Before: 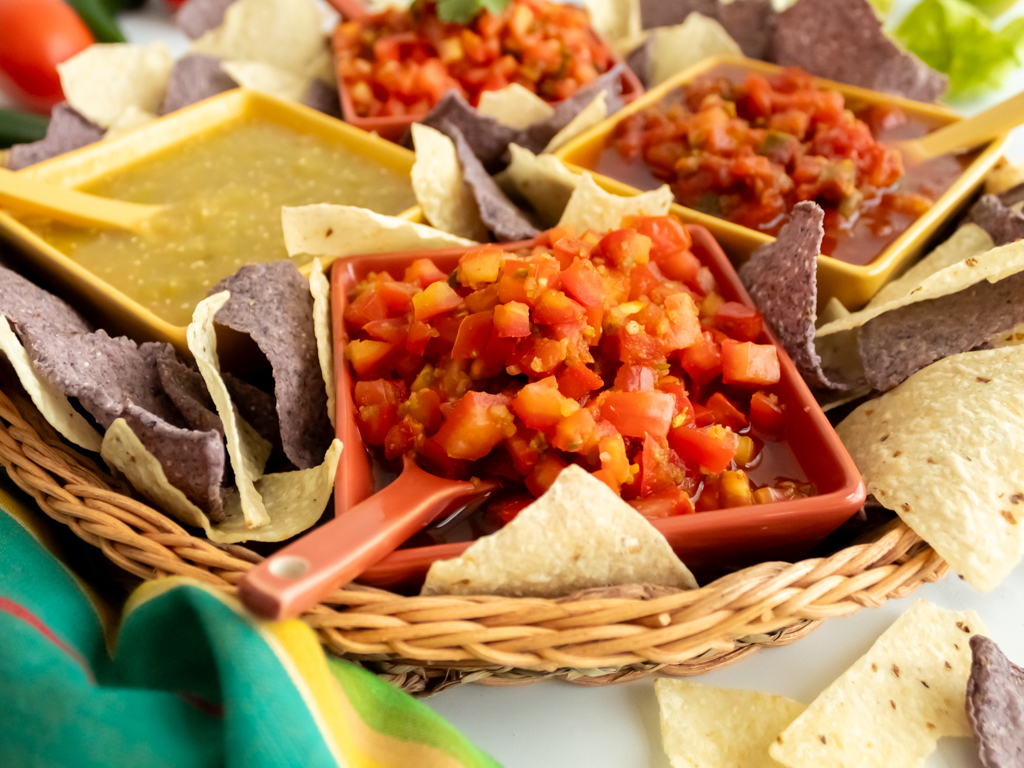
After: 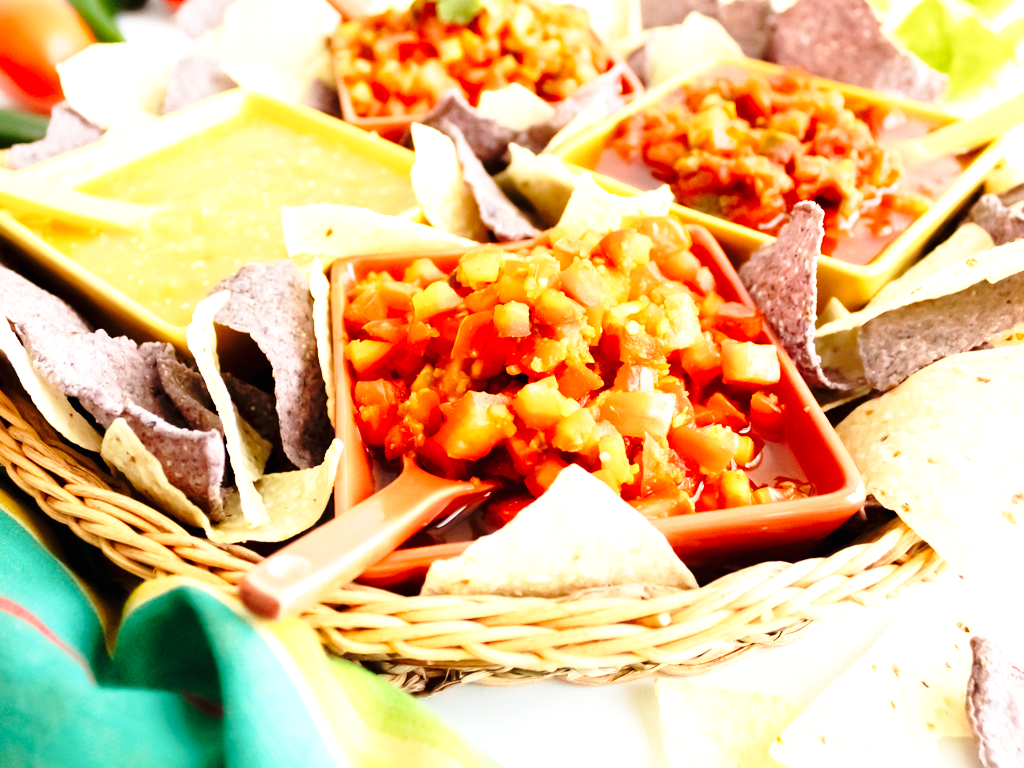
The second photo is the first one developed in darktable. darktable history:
exposure: black level correction 0, exposure 1 EV, compensate exposure bias true, compensate highlight preservation false
base curve: curves: ch0 [(0, 0) (0.028, 0.03) (0.121, 0.232) (0.46, 0.748) (0.859, 0.968) (1, 1)], preserve colors none
white balance: red 0.98, blue 1.034
